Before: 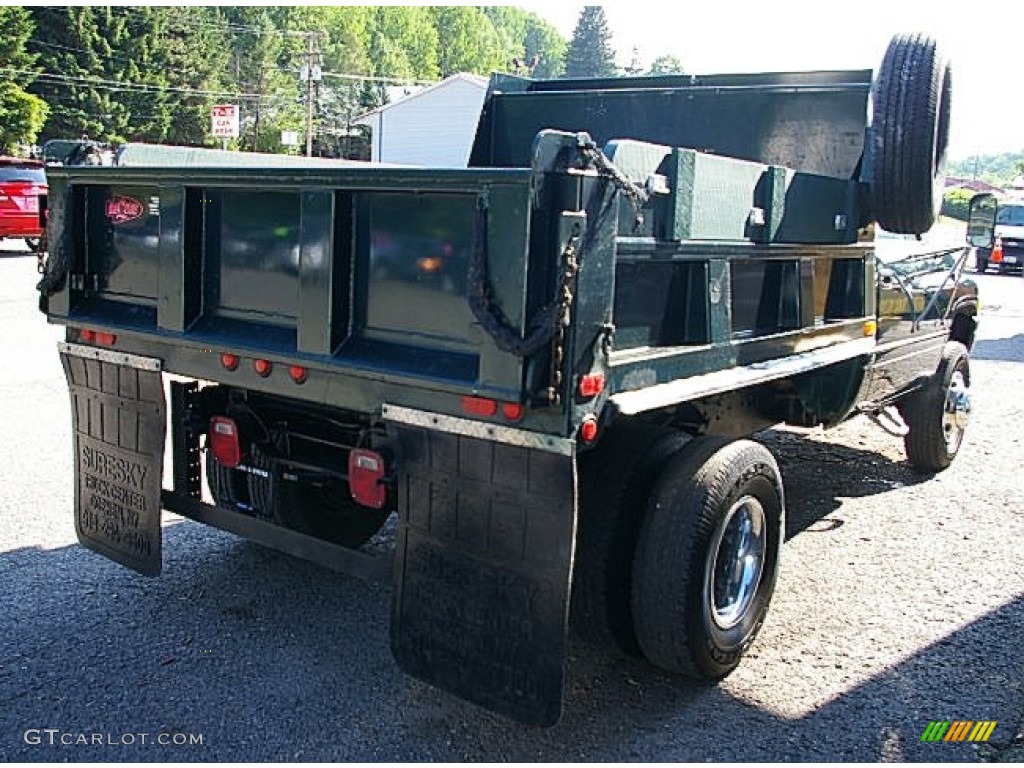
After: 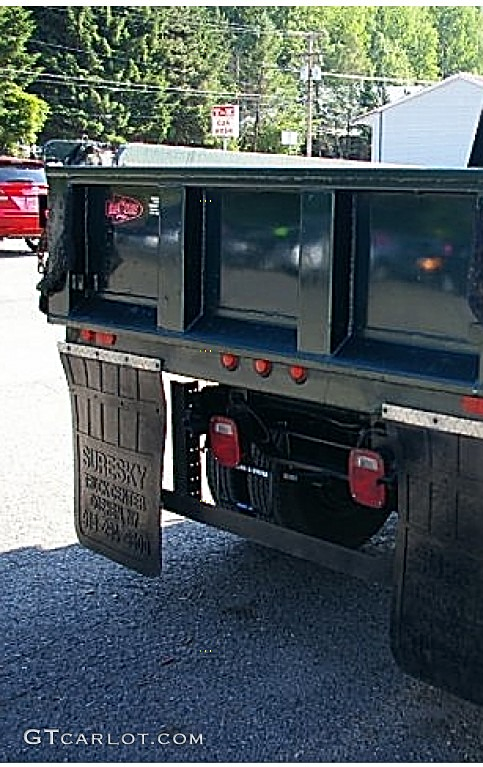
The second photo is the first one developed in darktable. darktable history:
contrast brightness saturation: contrast 0.073
crop and rotate: left 0.039%, top 0%, right 52.717%
sharpen: on, module defaults
